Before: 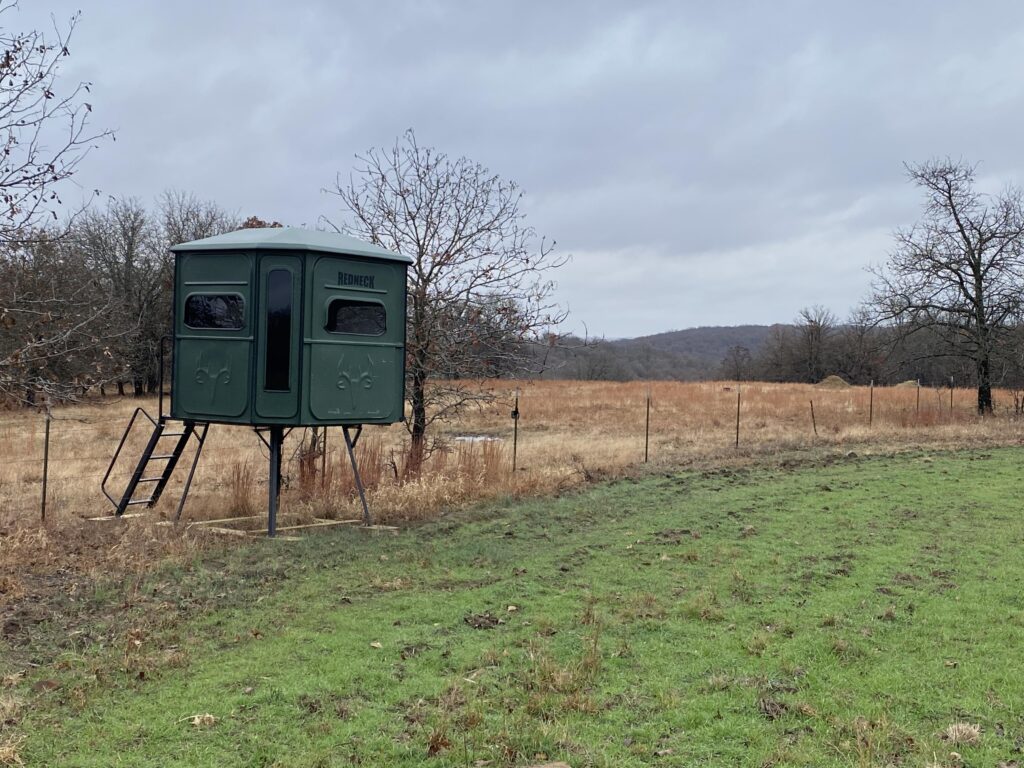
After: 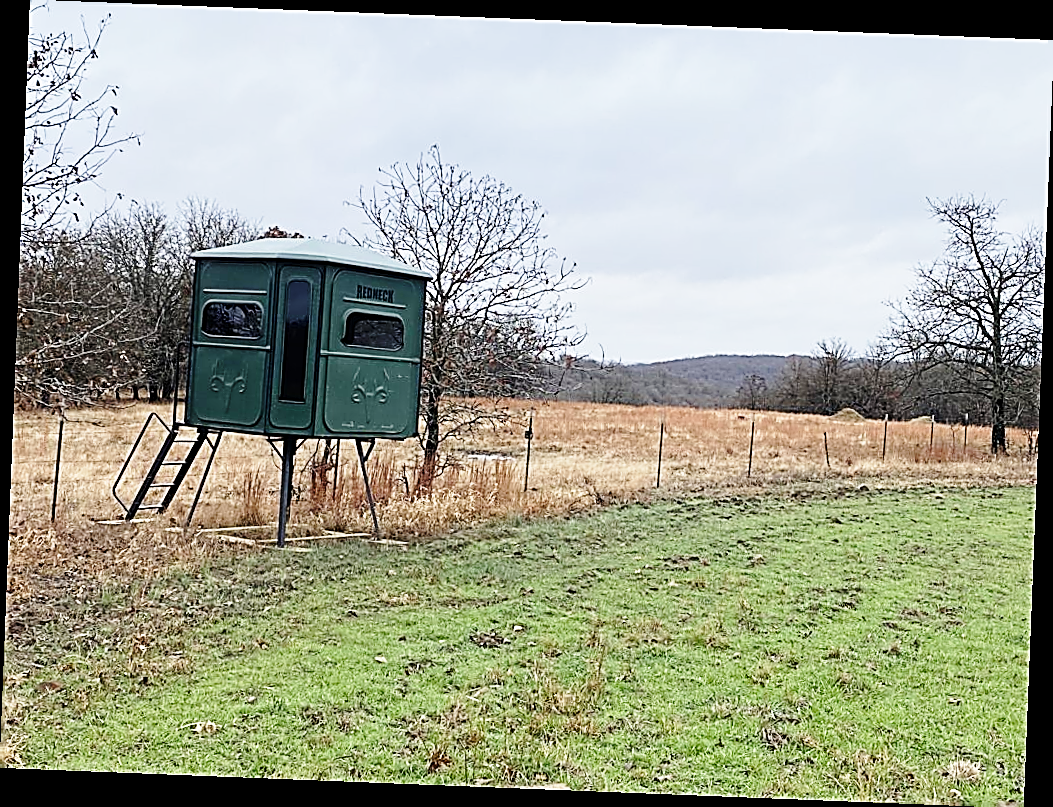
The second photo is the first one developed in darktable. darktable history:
sharpen: amount 1.861
rotate and perspective: rotation 2.27°, automatic cropping off
base curve: curves: ch0 [(0, 0) (0.028, 0.03) (0.121, 0.232) (0.46, 0.748) (0.859, 0.968) (1, 1)], preserve colors none
